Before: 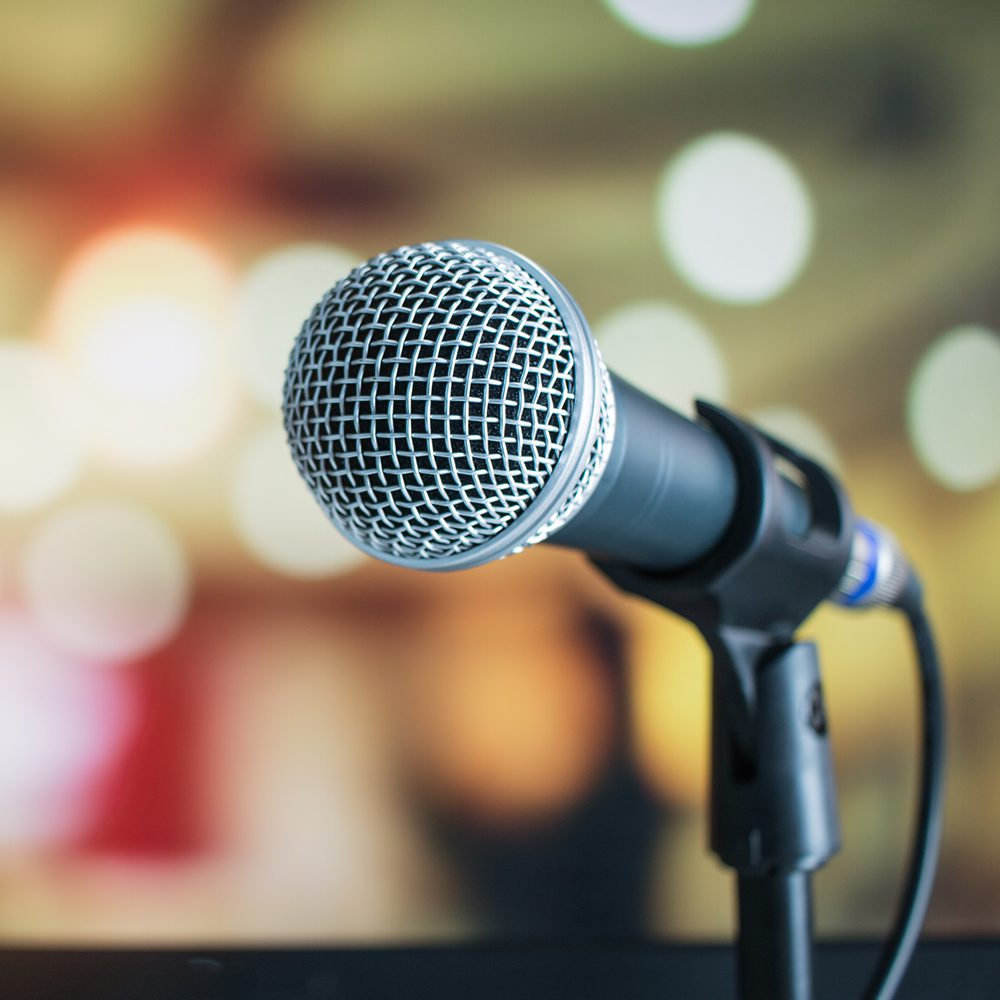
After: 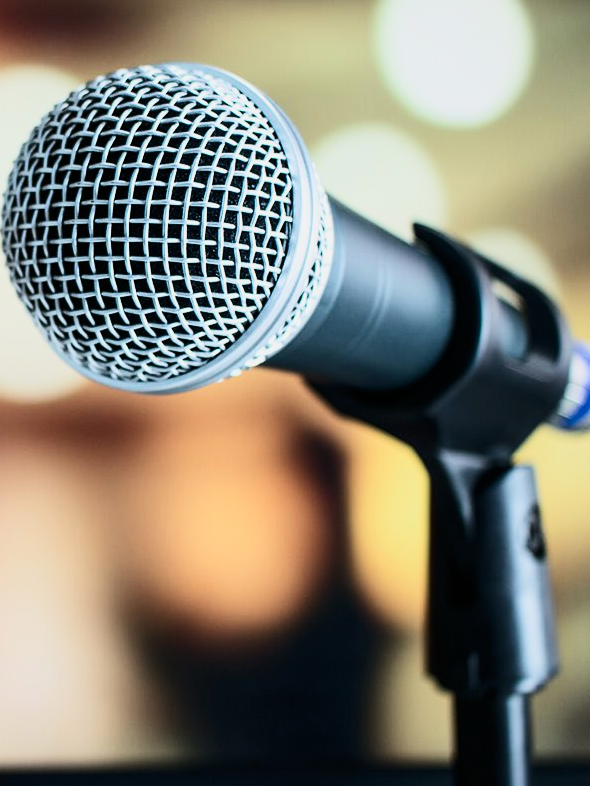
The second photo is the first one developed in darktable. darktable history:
contrast brightness saturation: contrast 0.39, brightness 0.1
filmic rgb: black relative exposure -7.65 EV, white relative exposure 4.56 EV, hardness 3.61, color science v6 (2022)
crop and rotate: left 28.256%, top 17.734%, right 12.656%, bottom 3.573%
